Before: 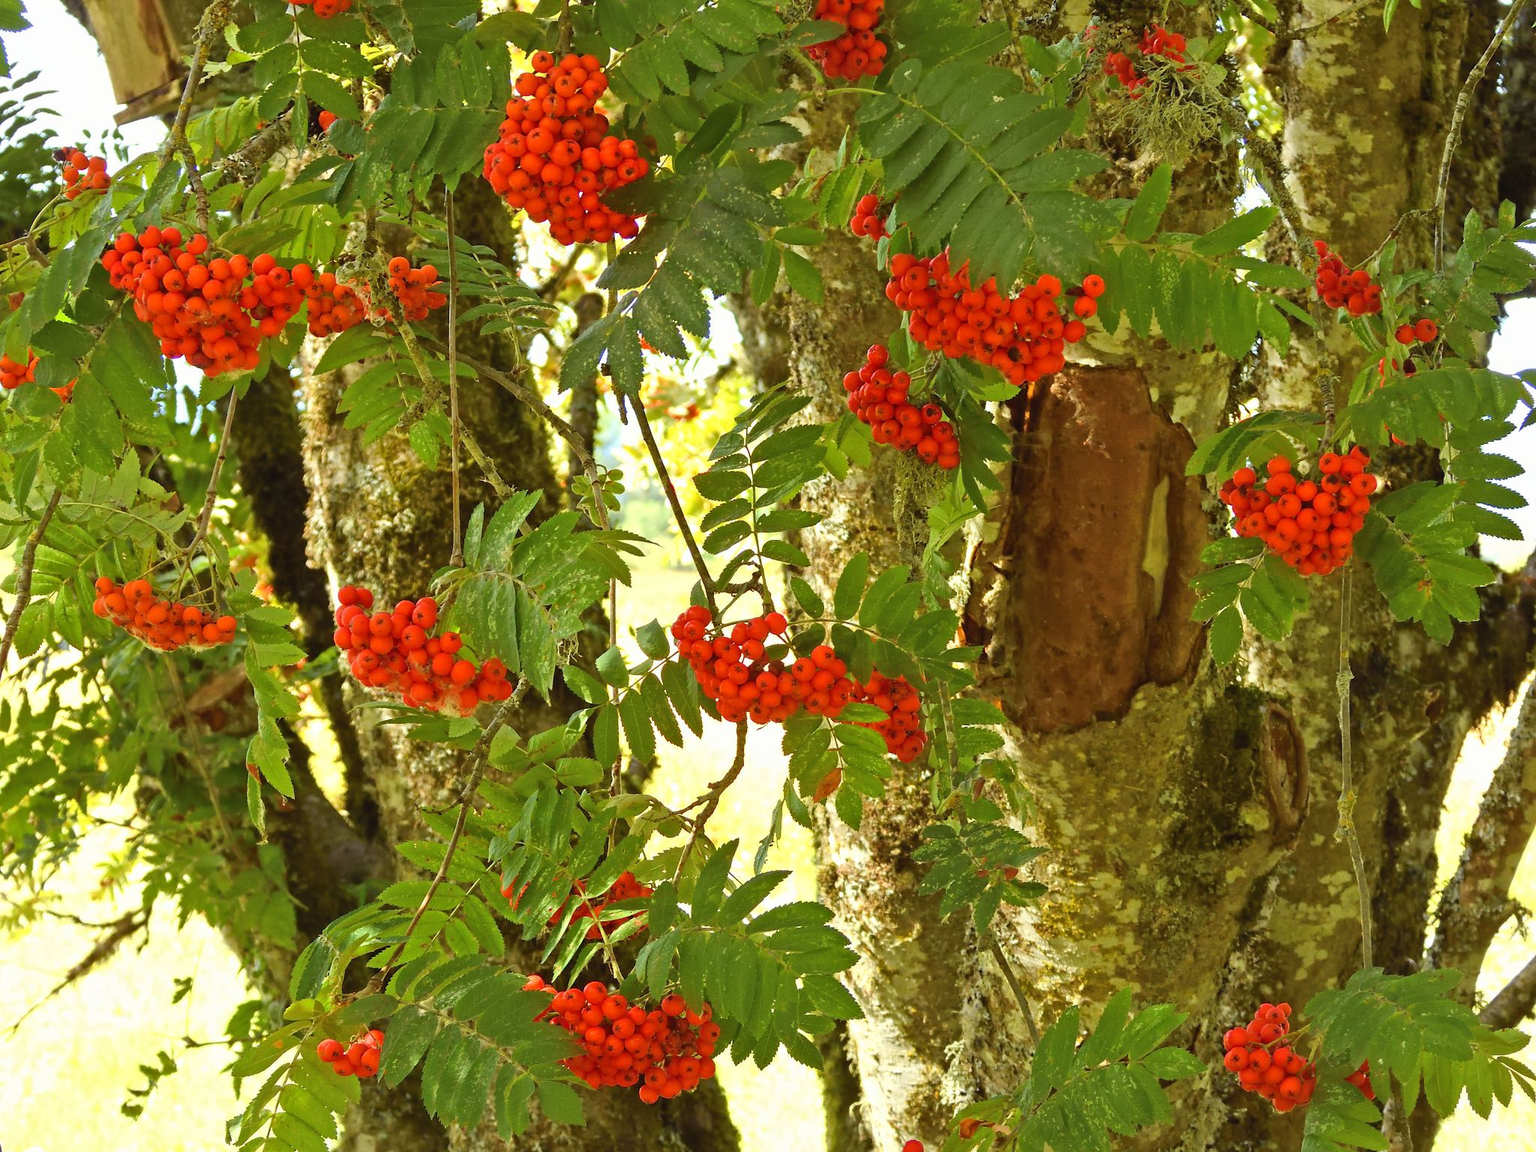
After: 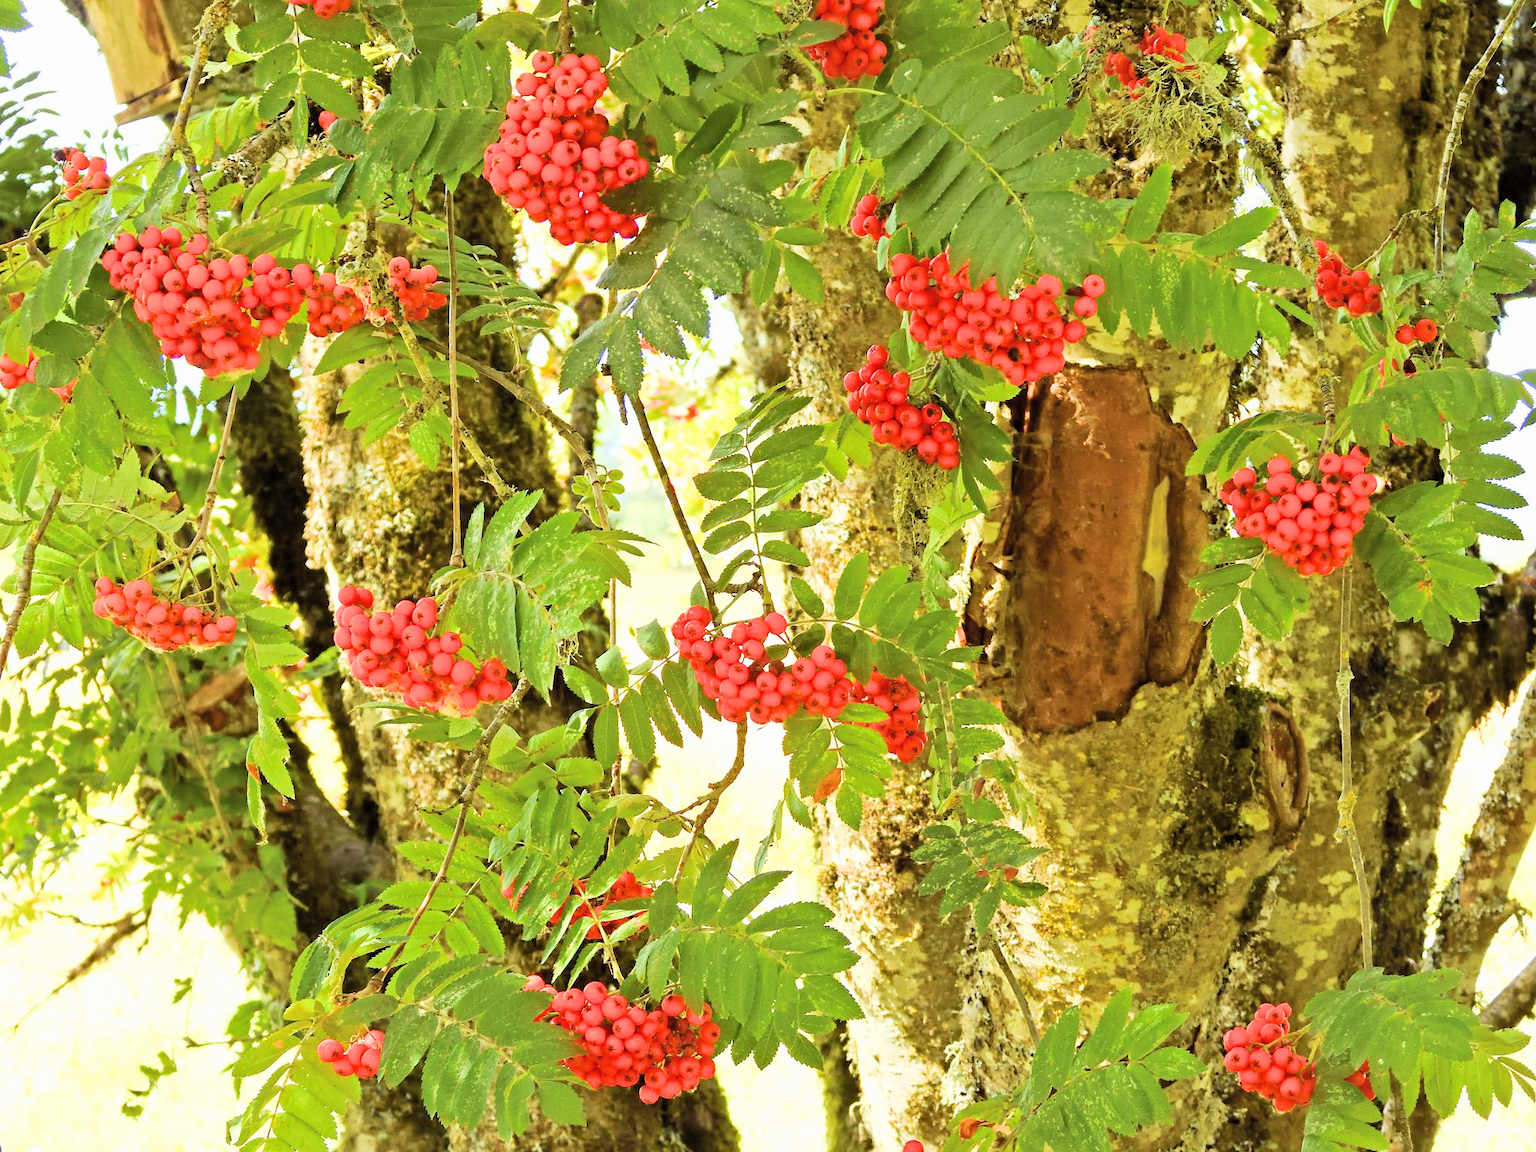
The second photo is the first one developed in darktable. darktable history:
exposure: black level correction 0, exposure 1.173 EV, compensate exposure bias true, compensate highlight preservation false
filmic rgb: black relative exposure -5 EV, hardness 2.88, contrast 1.3, highlights saturation mix -10%
